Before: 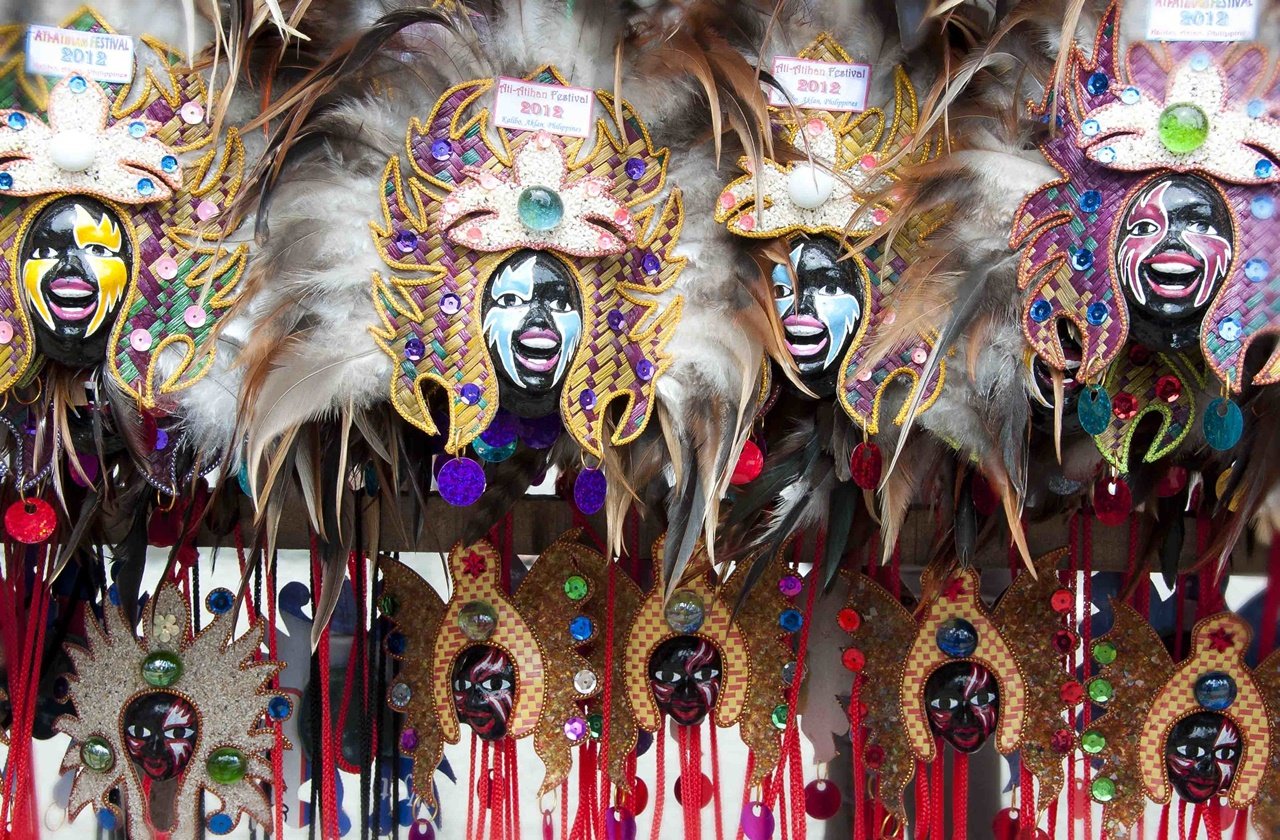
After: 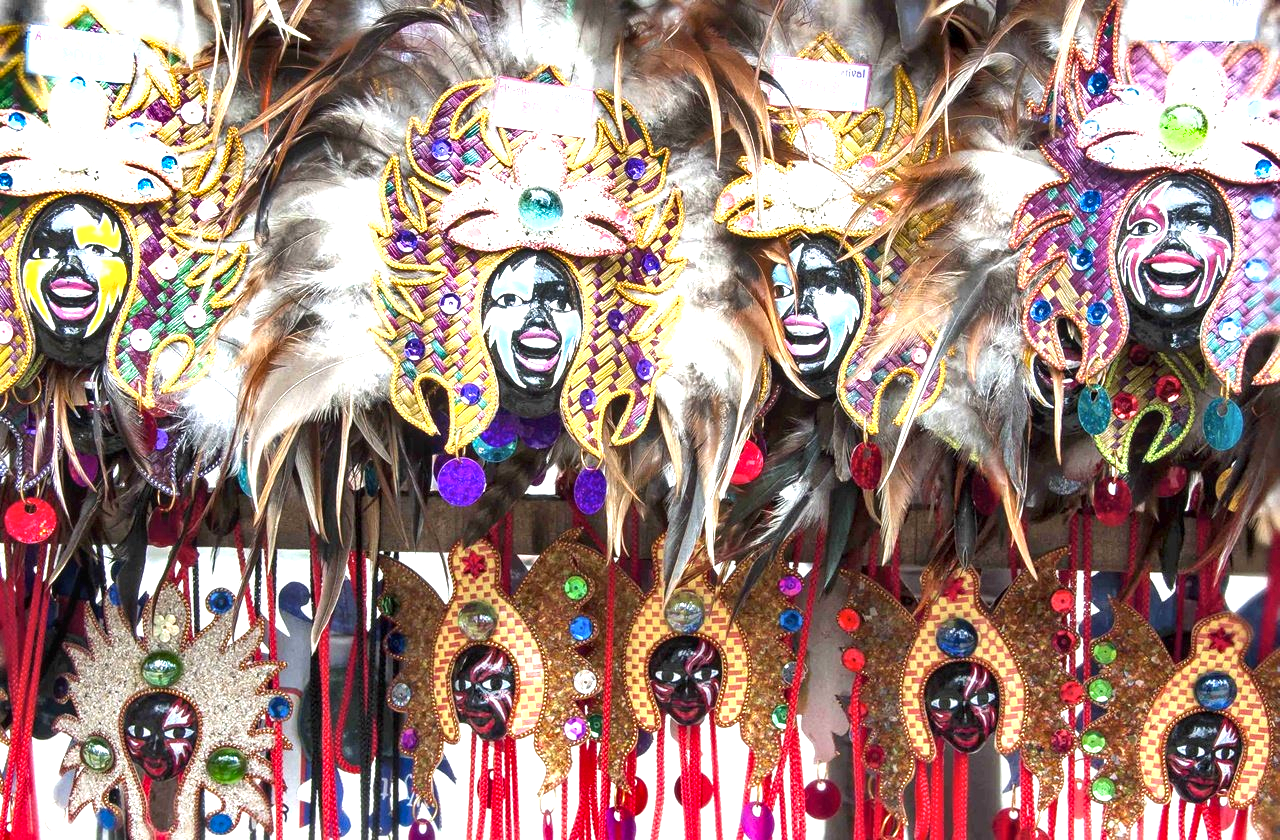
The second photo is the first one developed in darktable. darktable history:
shadows and highlights: shadows 43.51, white point adjustment -1.3, soften with gaussian
local contrast: on, module defaults
exposure: black level correction 0, exposure 1.2 EV, compensate highlight preservation false
